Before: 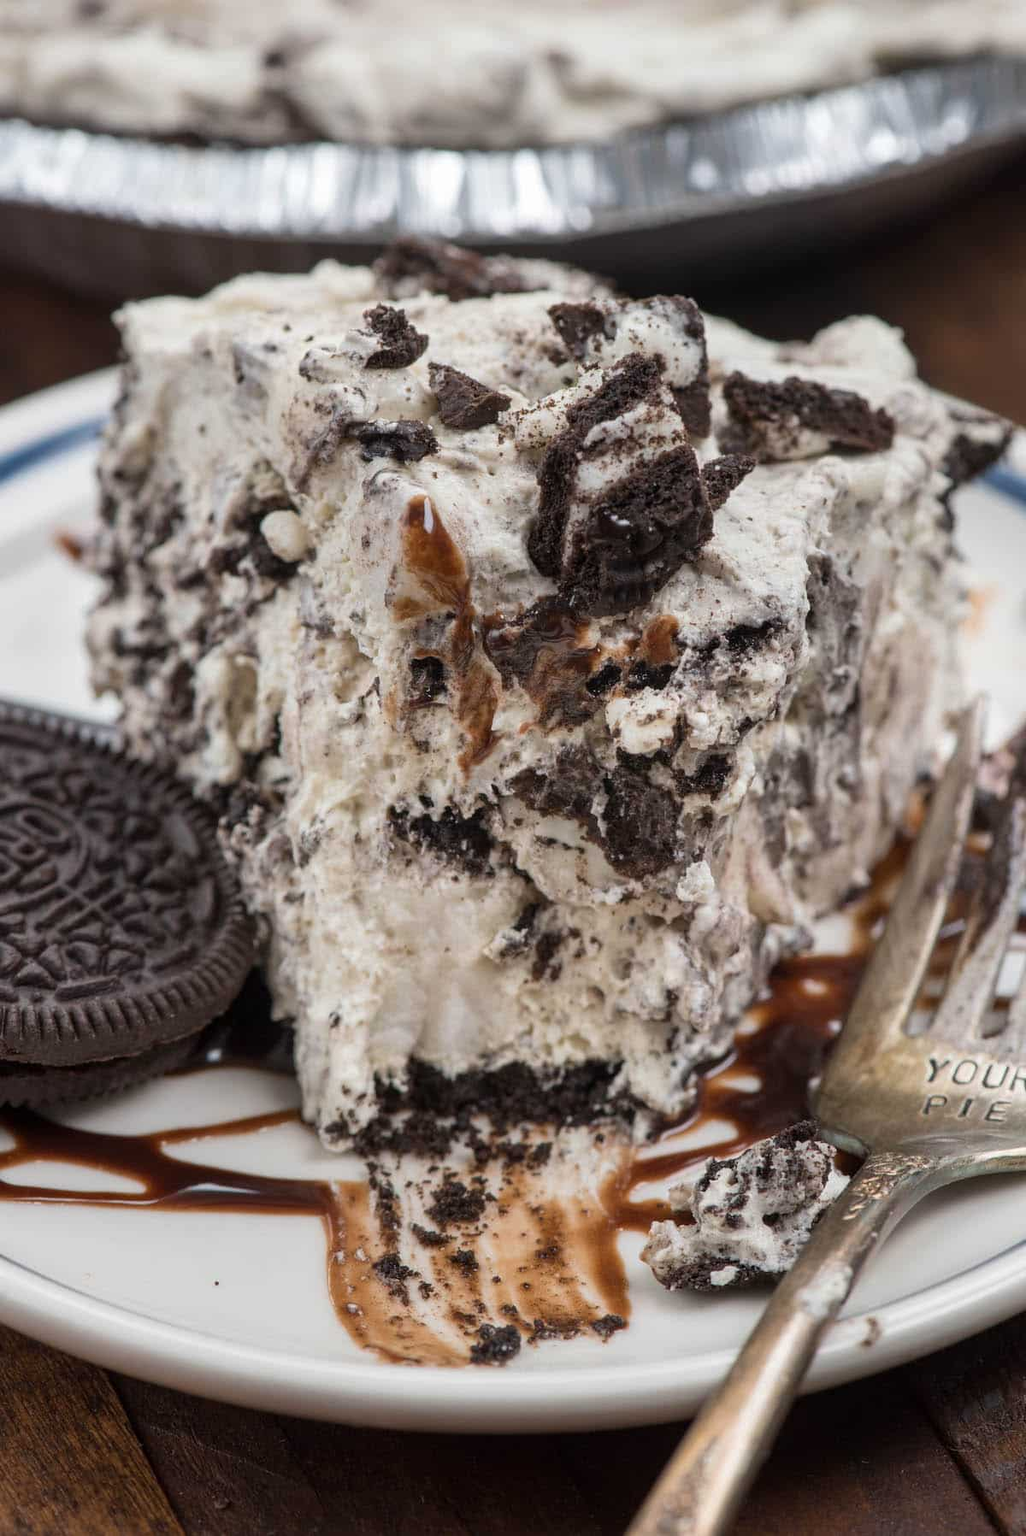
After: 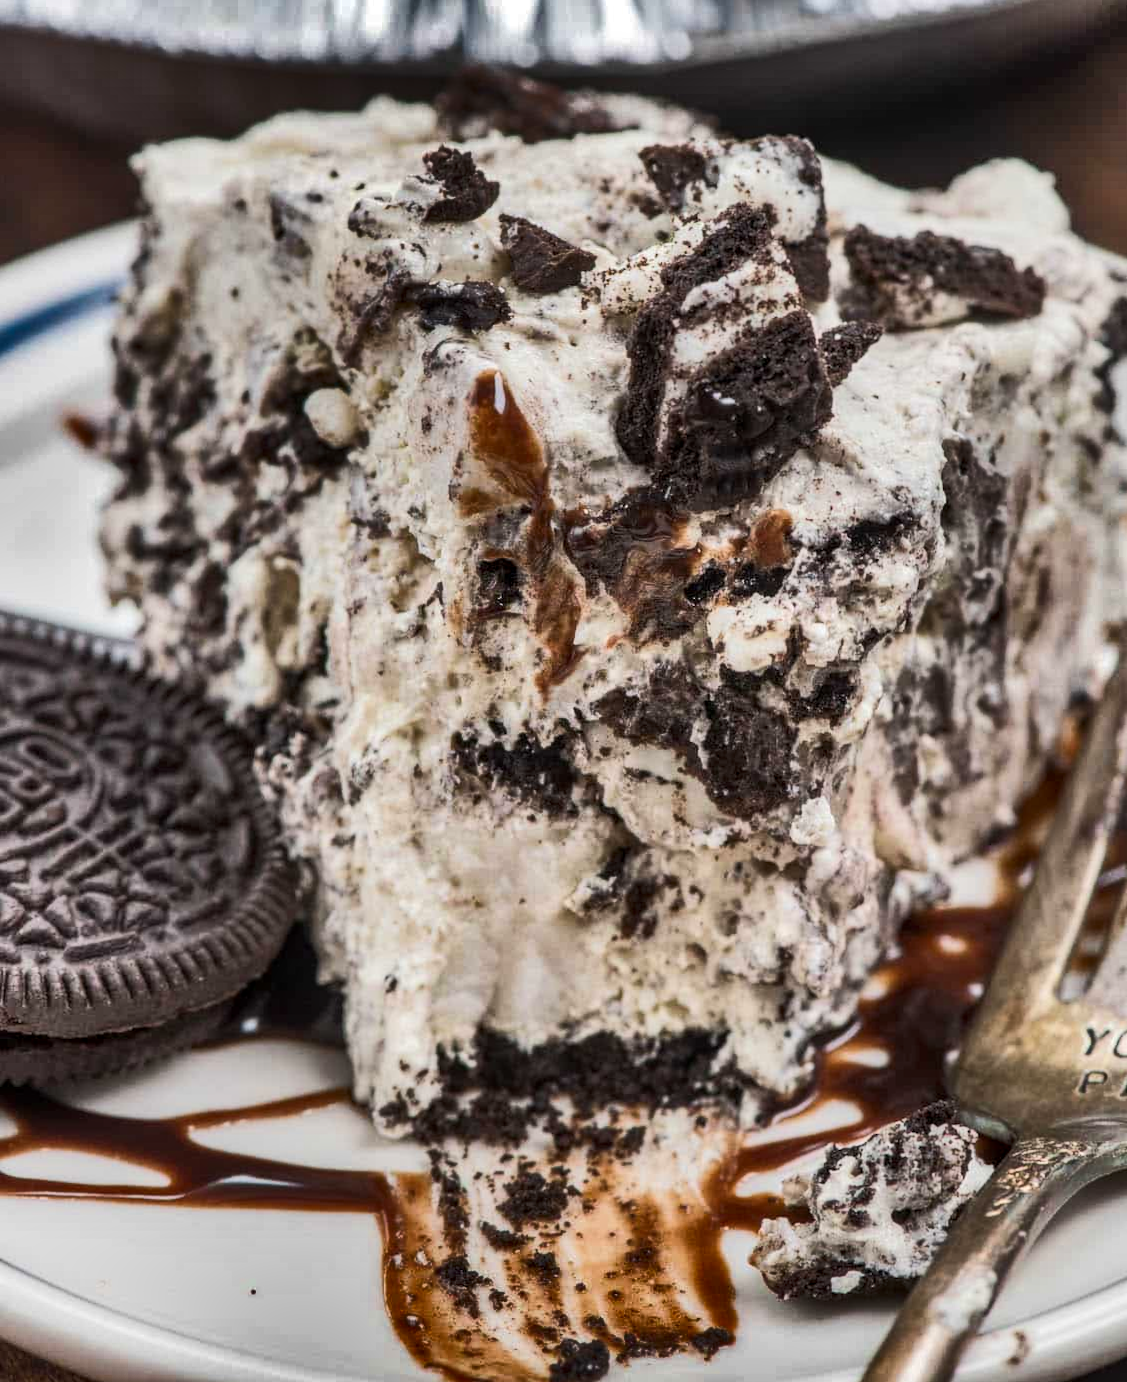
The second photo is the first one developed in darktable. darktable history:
local contrast: on, module defaults
crop and rotate: angle 0.082°, top 11.647%, right 5.812%, bottom 11.24%
base curve: curves: ch0 [(0, 0) (0.283, 0.295) (1, 1)], preserve colors none
sharpen: radius 2.926, amount 0.851, threshold 47.182
tone equalizer: -8 EV 0.009 EV, -7 EV -0.027 EV, -6 EV 0.044 EV, -5 EV 0.043 EV, -4 EV 0.302 EV, -3 EV 0.656 EV, -2 EV 0.59 EV, -1 EV 0.195 EV, +0 EV 0.054 EV, edges refinement/feathering 500, mask exposure compensation -1.57 EV, preserve details no
shadows and highlights: radius 123.59, shadows 99.39, white point adjustment -3.11, highlights -98.15, shadows color adjustment 98%, highlights color adjustment 59.29%, soften with gaussian
